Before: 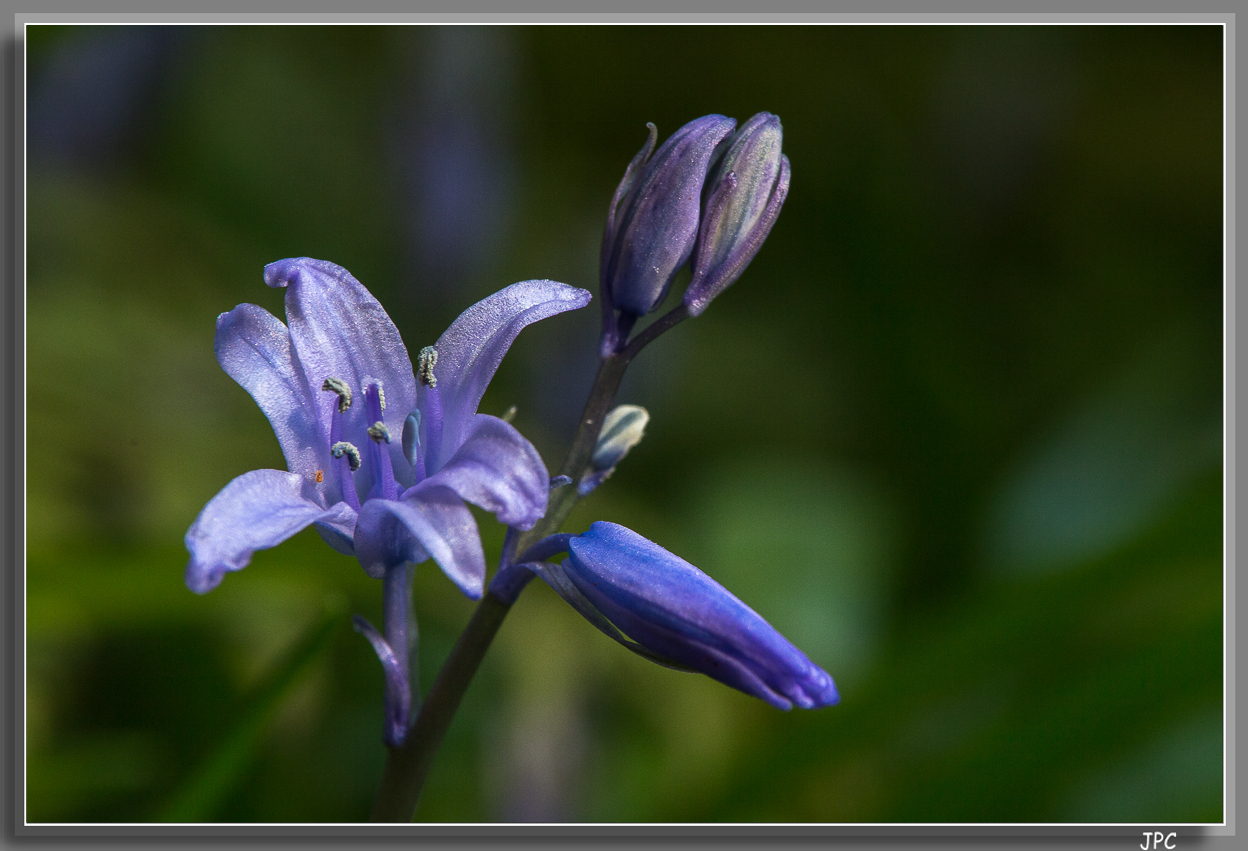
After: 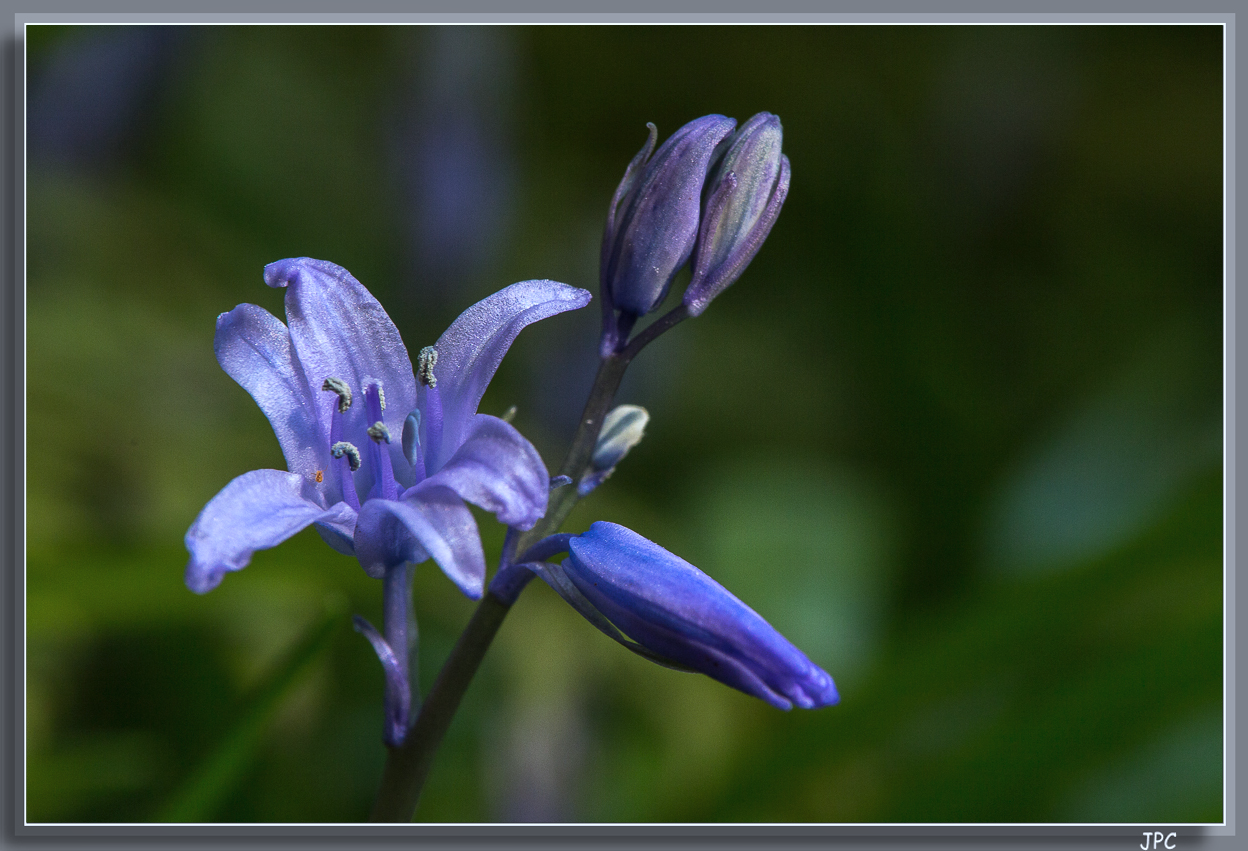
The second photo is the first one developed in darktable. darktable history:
white balance: red 0.954, blue 1.079
shadows and highlights: shadows 25, highlights -25
color balance rgb: linear chroma grading › global chroma 1.5%, linear chroma grading › mid-tones -1%, perceptual saturation grading › global saturation -3%, perceptual saturation grading › shadows -2%
